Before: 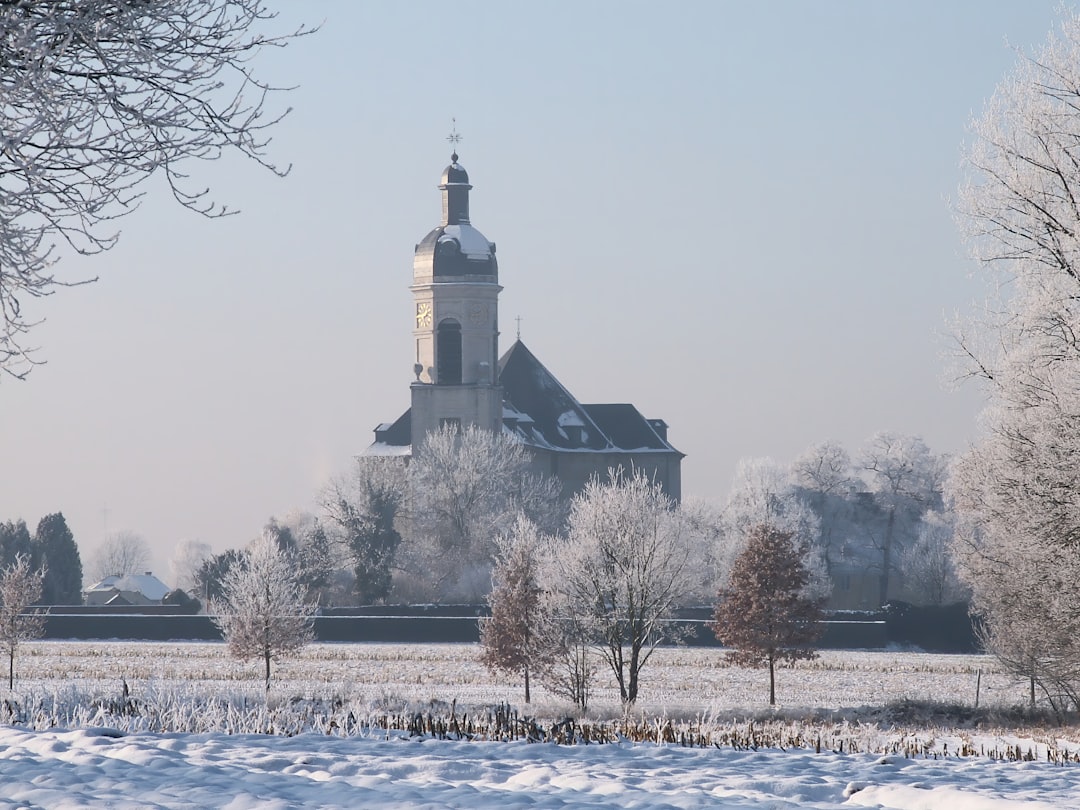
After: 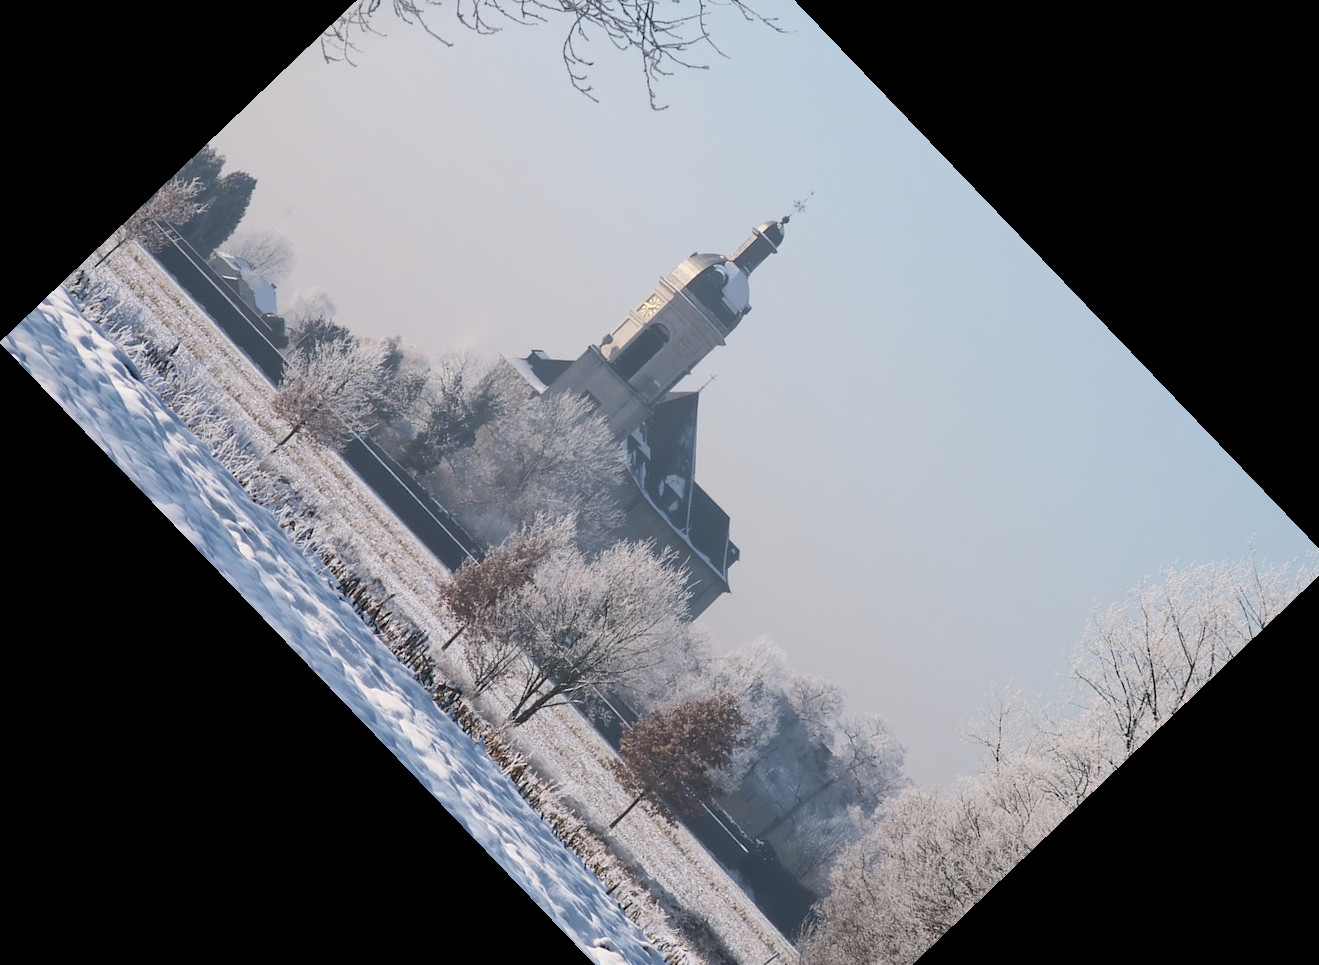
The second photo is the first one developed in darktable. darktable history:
vignetting: fall-off start 100%, fall-off radius 64.94%, automatic ratio true, unbound false
crop and rotate: angle -46.26°, top 16.234%, right 0.912%, bottom 11.704%
